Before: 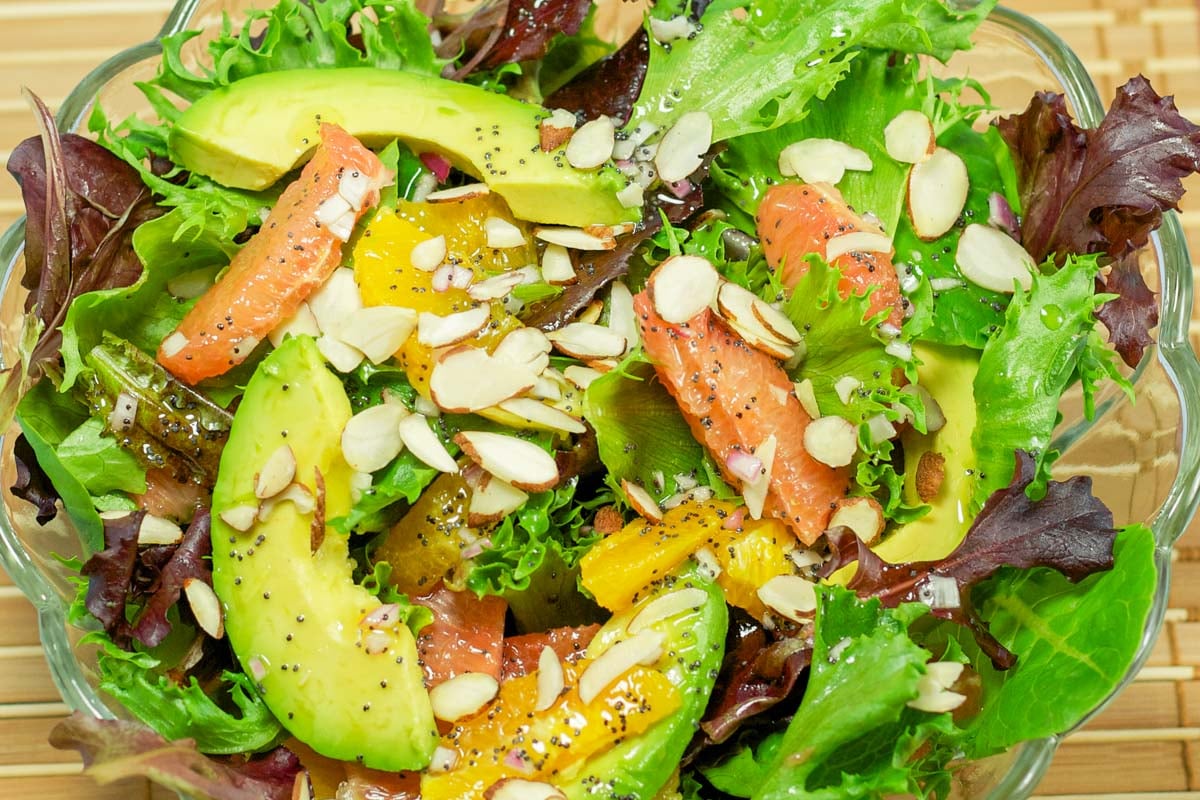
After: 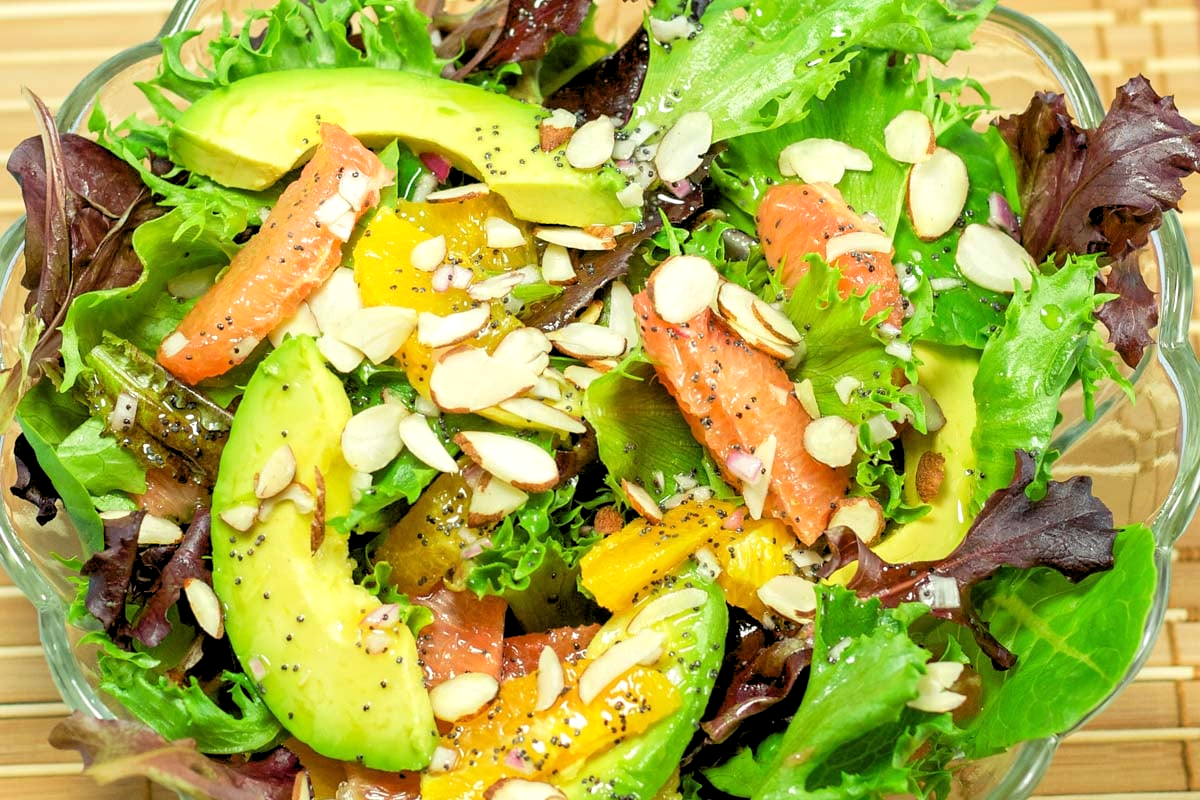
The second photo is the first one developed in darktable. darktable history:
rgb levels: levels [[0.01, 0.419, 0.839], [0, 0.5, 1], [0, 0.5, 1]]
rotate and perspective: automatic cropping original format, crop left 0, crop top 0
